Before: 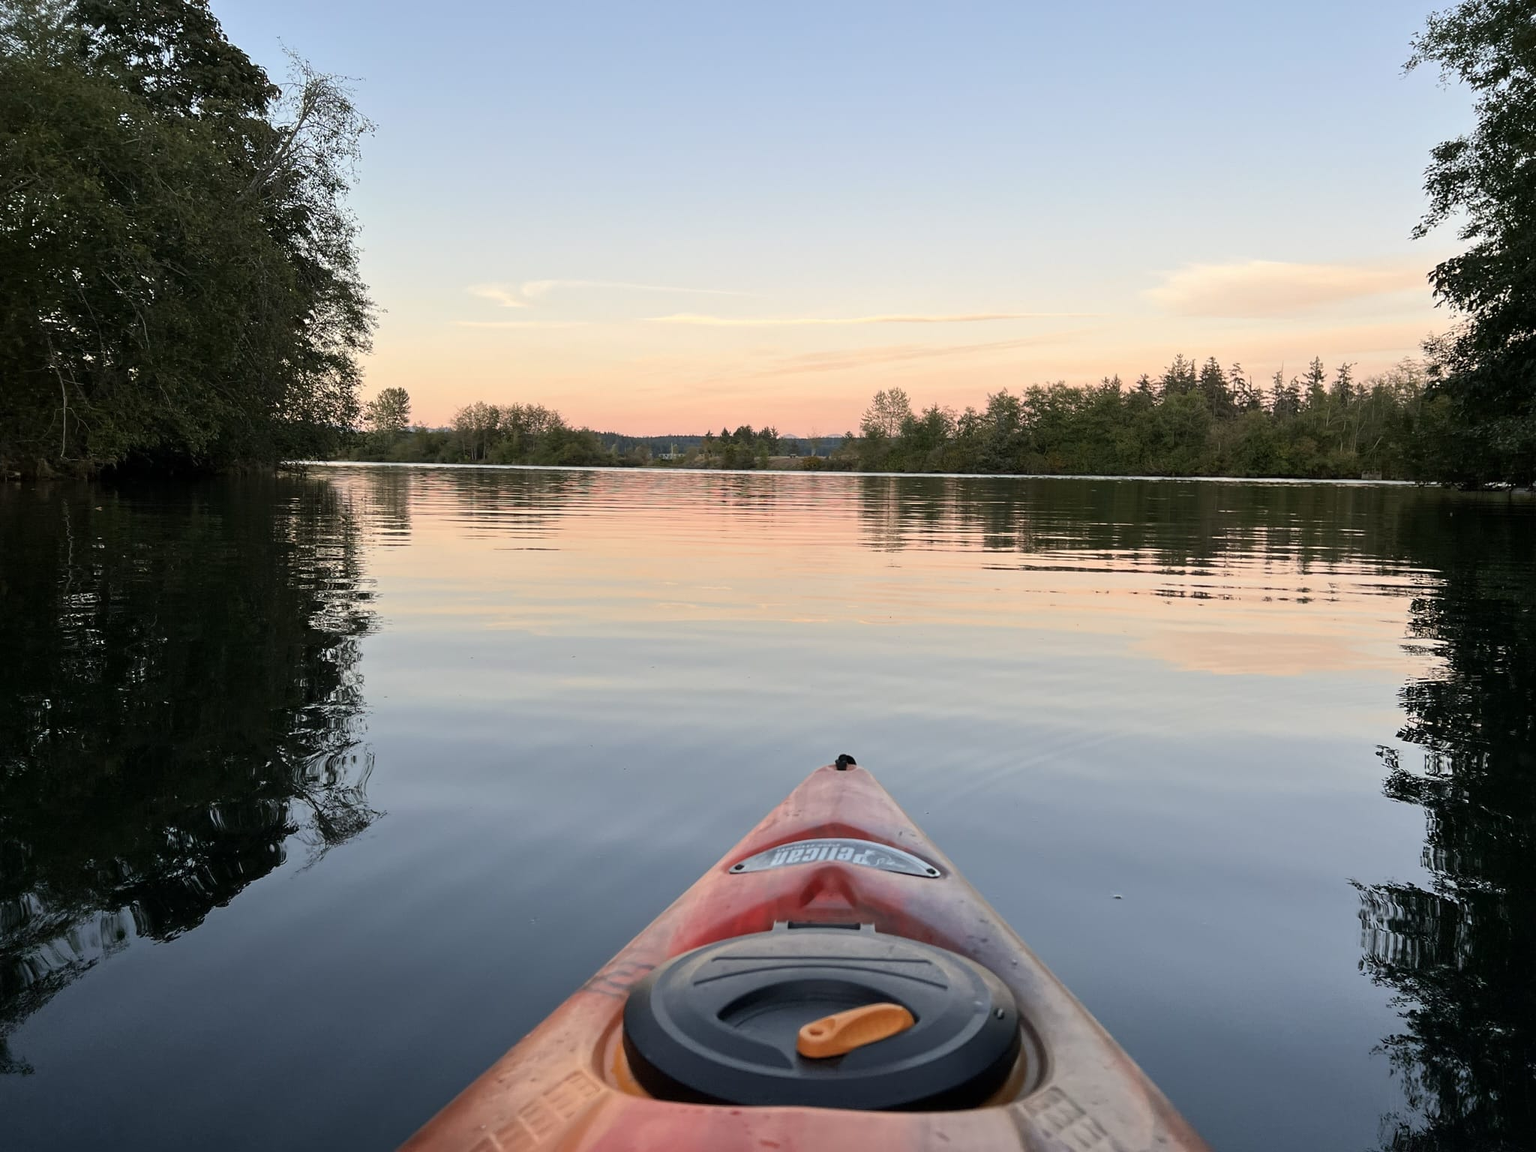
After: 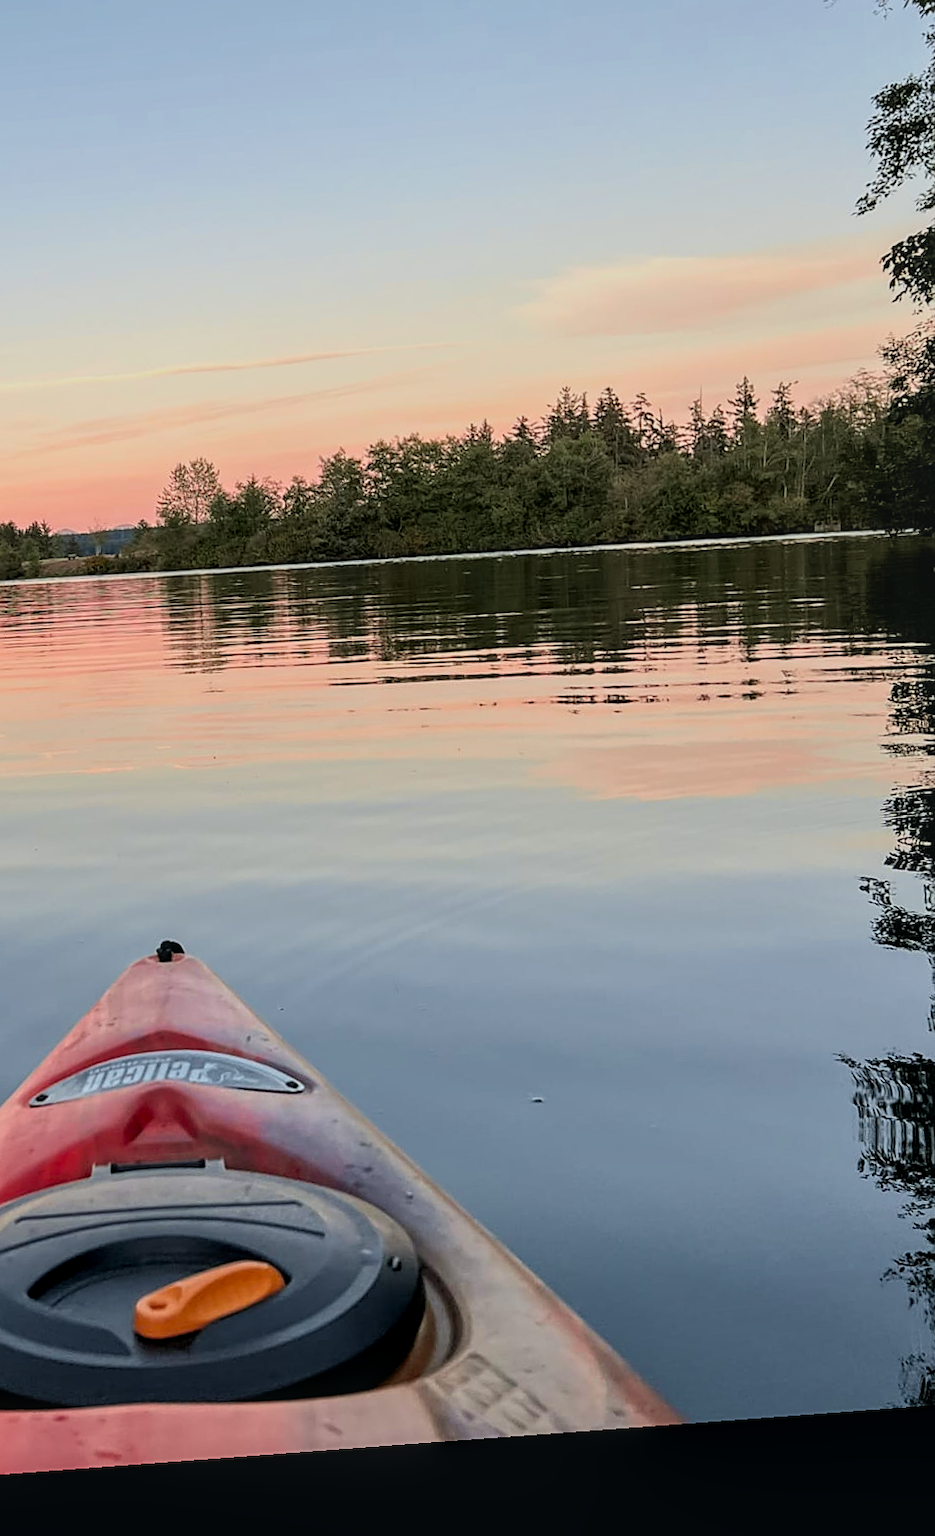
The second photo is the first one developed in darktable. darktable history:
filmic rgb: black relative exposure -7.65 EV, white relative exposure 4.56 EV, hardness 3.61, color science v6 (2022)
crop: left 47.628%, top 6.643%, right 7.874%
sharpen: on, module defaults
local contrast: detail 130%
tone curve: curves: ch0 [(0, 0.024) (0.119, 0.146) (0.474, 0.464) (0.718, 0.721) (0.817, 0.839) (1, 0.998)]; ch1 [(0, 0) (0.377, 0.416) (0.439, 0.451) (0.477, 0.477) (0.501, 0.497) (0.538, 0.544) (0.58, 0.602) (0.664, 0.676) (0.783, 0.804) (1, 1)]; ch2 [(0, 0) (0.38, 0.405) (0.463, 0.456) (0.498, 0.497) (0.524, 0.535) (0.578, 0.576) (0.648, 0.665) (1, 1)], color space Lab, independent channels, preserve colors none
rotate and perspective: rotation -4.25°, automatic cropping off
